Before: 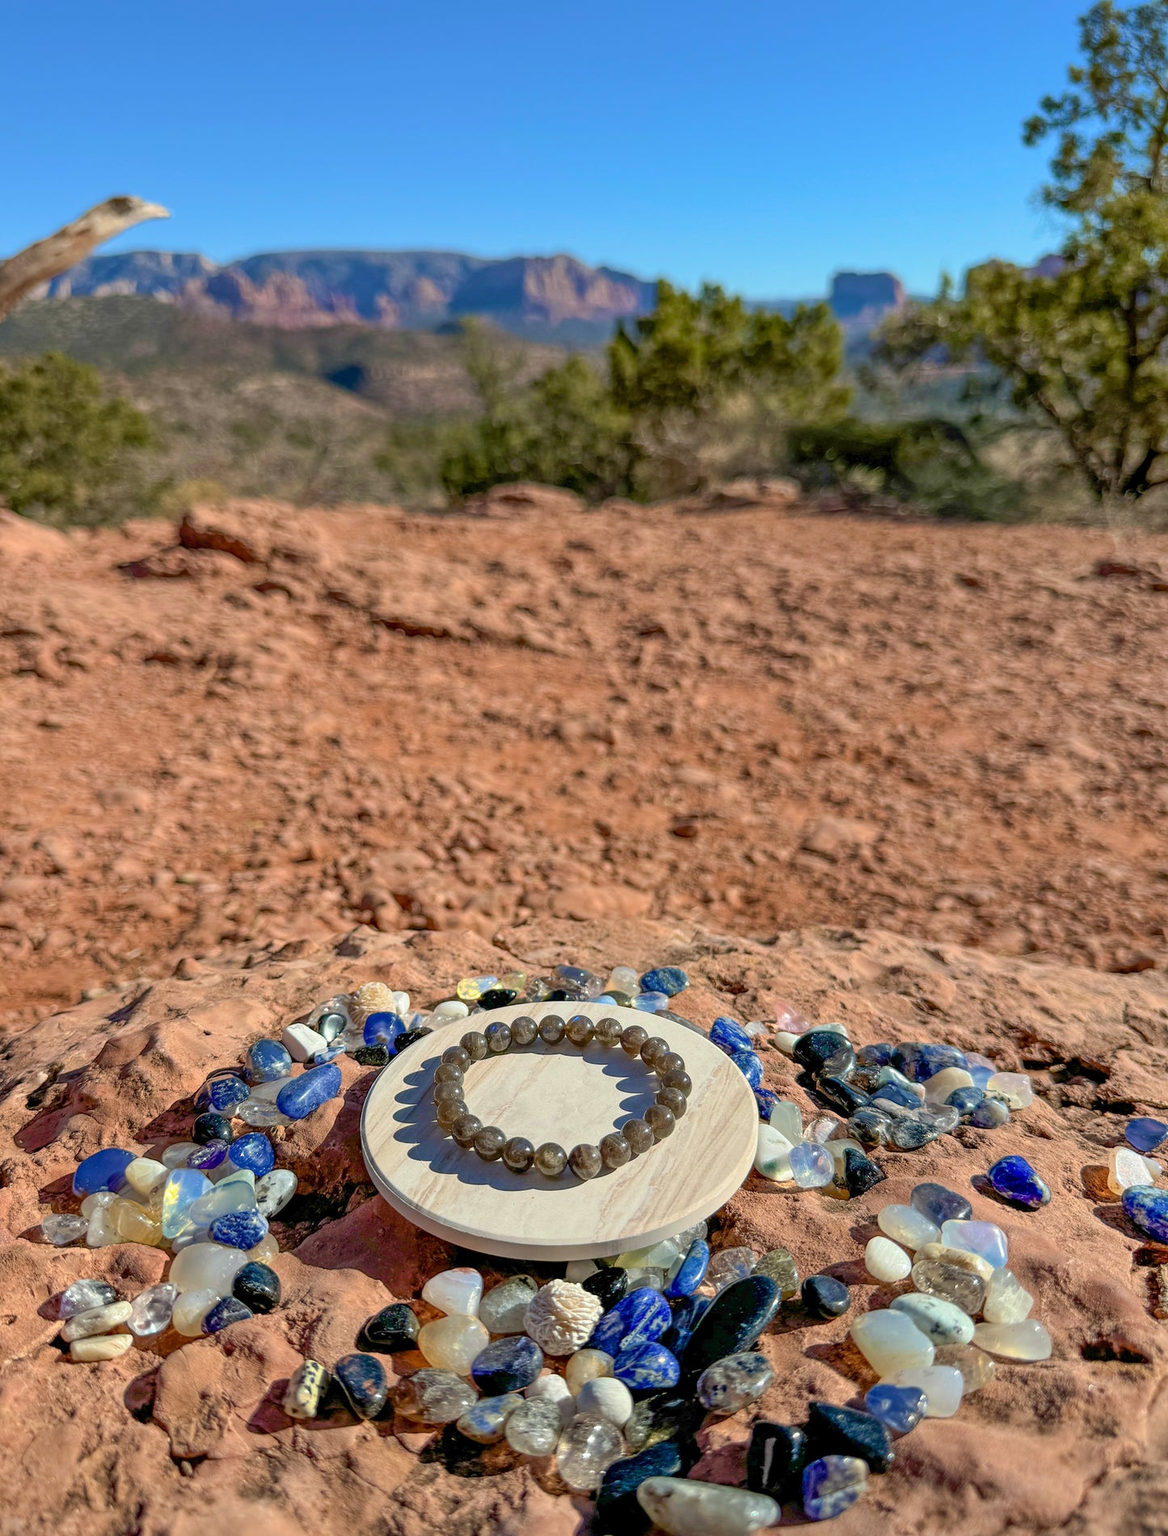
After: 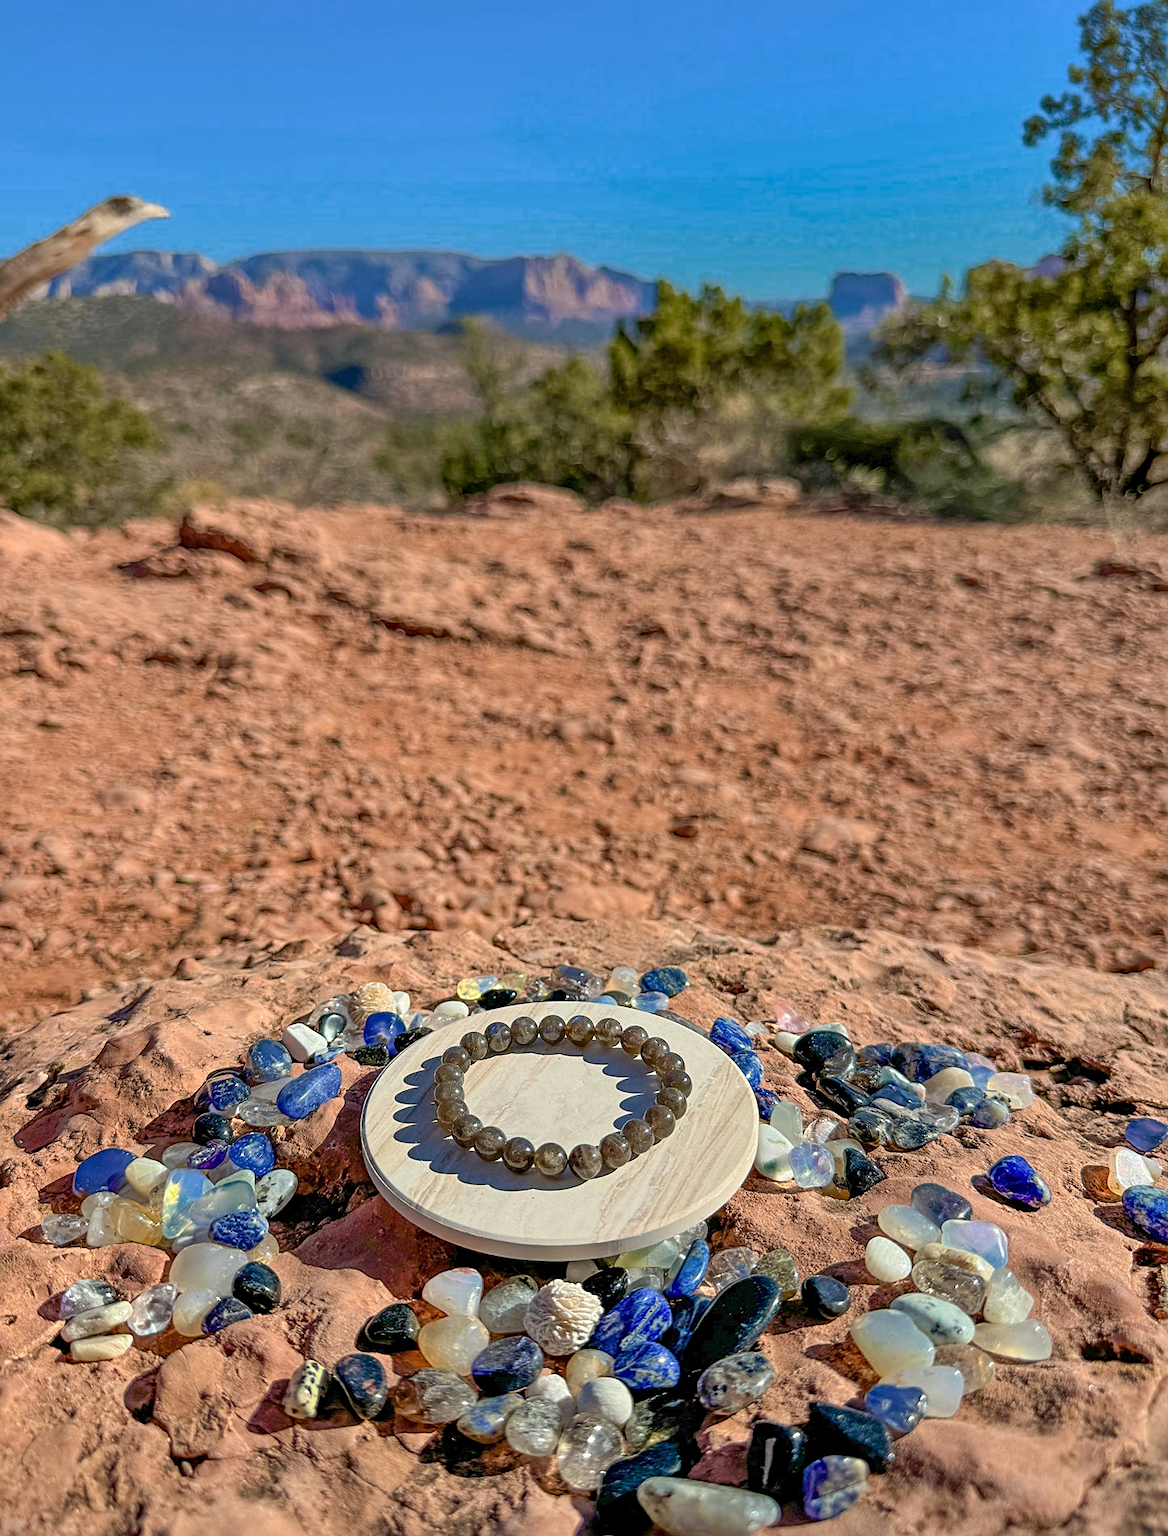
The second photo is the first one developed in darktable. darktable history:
color zones: curves: ch0 [(0.25, 0.5) (0.636, 0.25) (0.75, 0.5)]
sharpen: radius 2.211, amount 0.379, threshold 0.115
shadows and highlights: soften with gaussian
